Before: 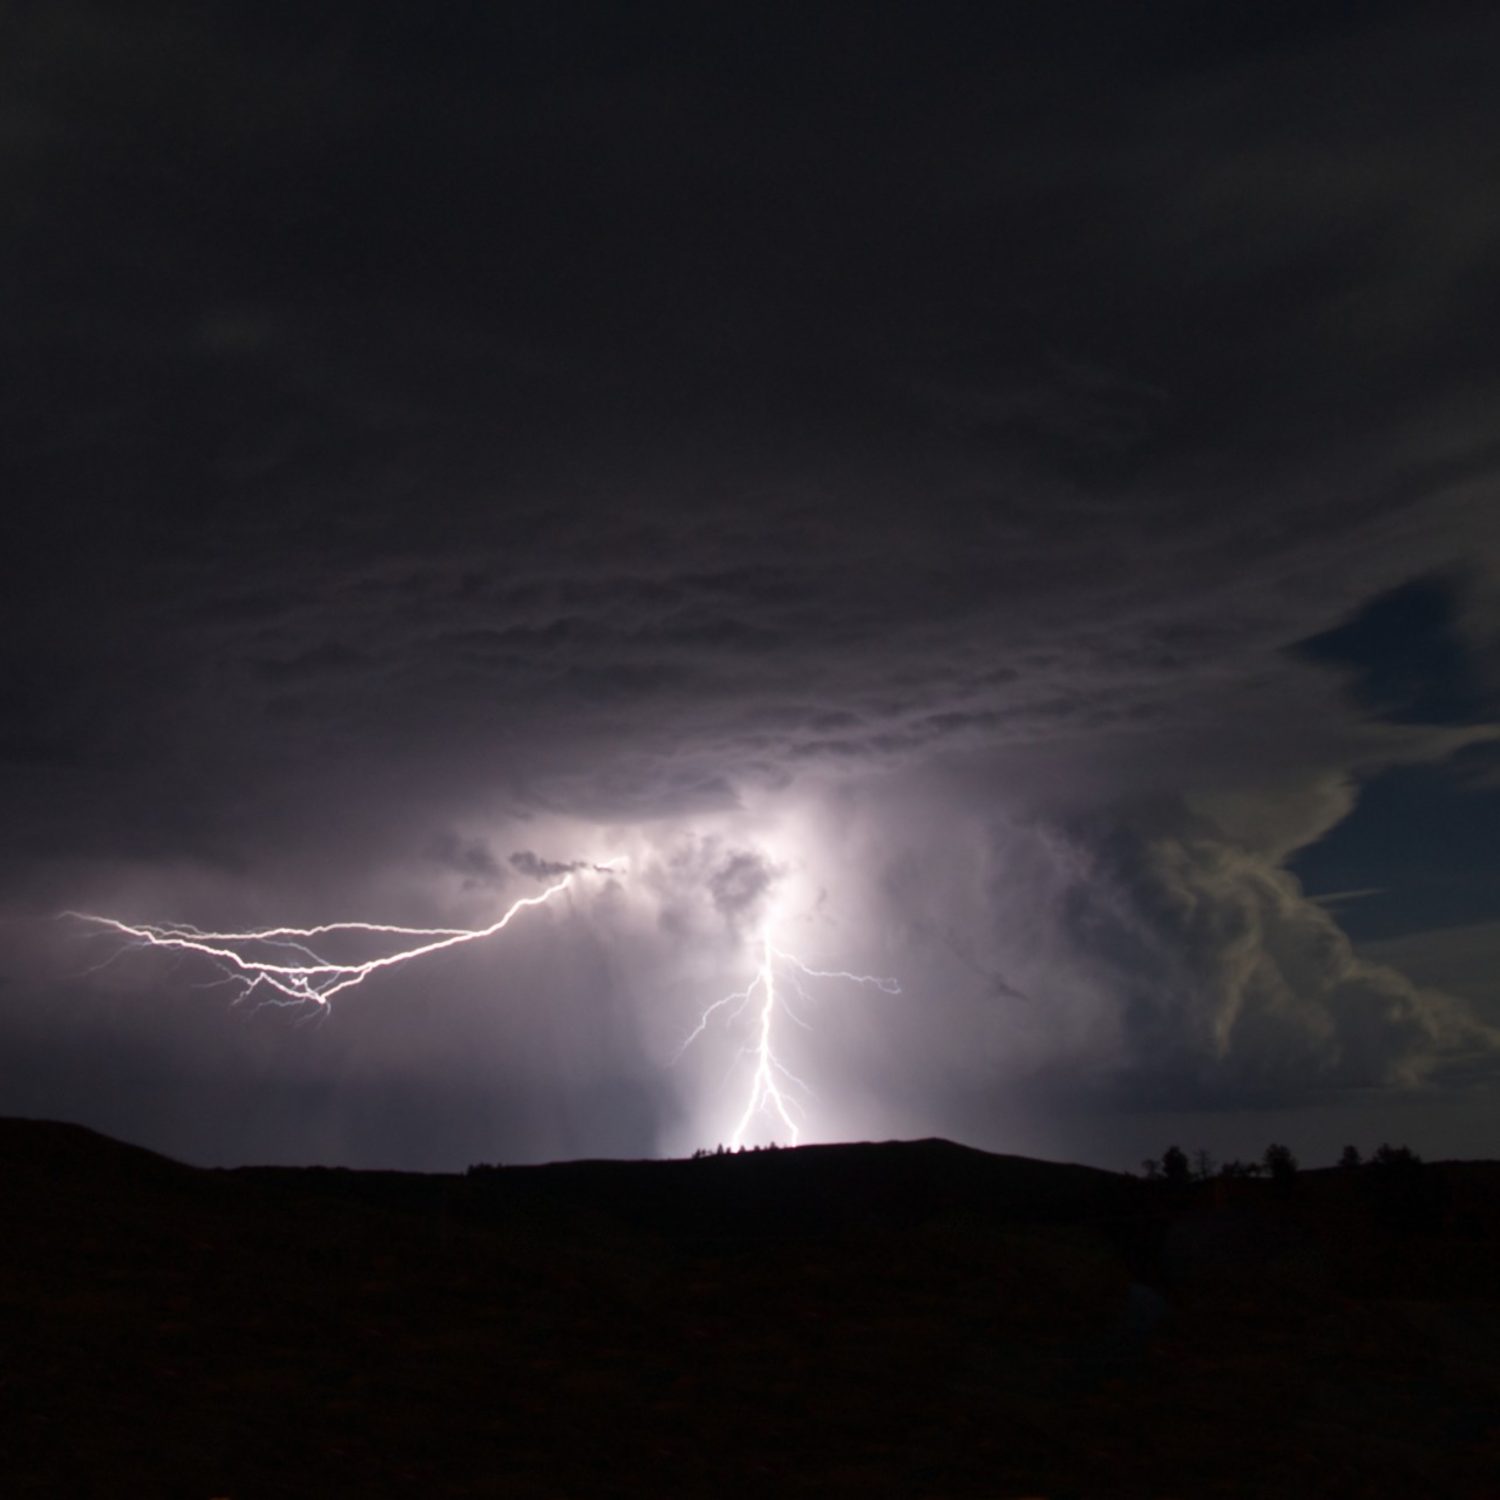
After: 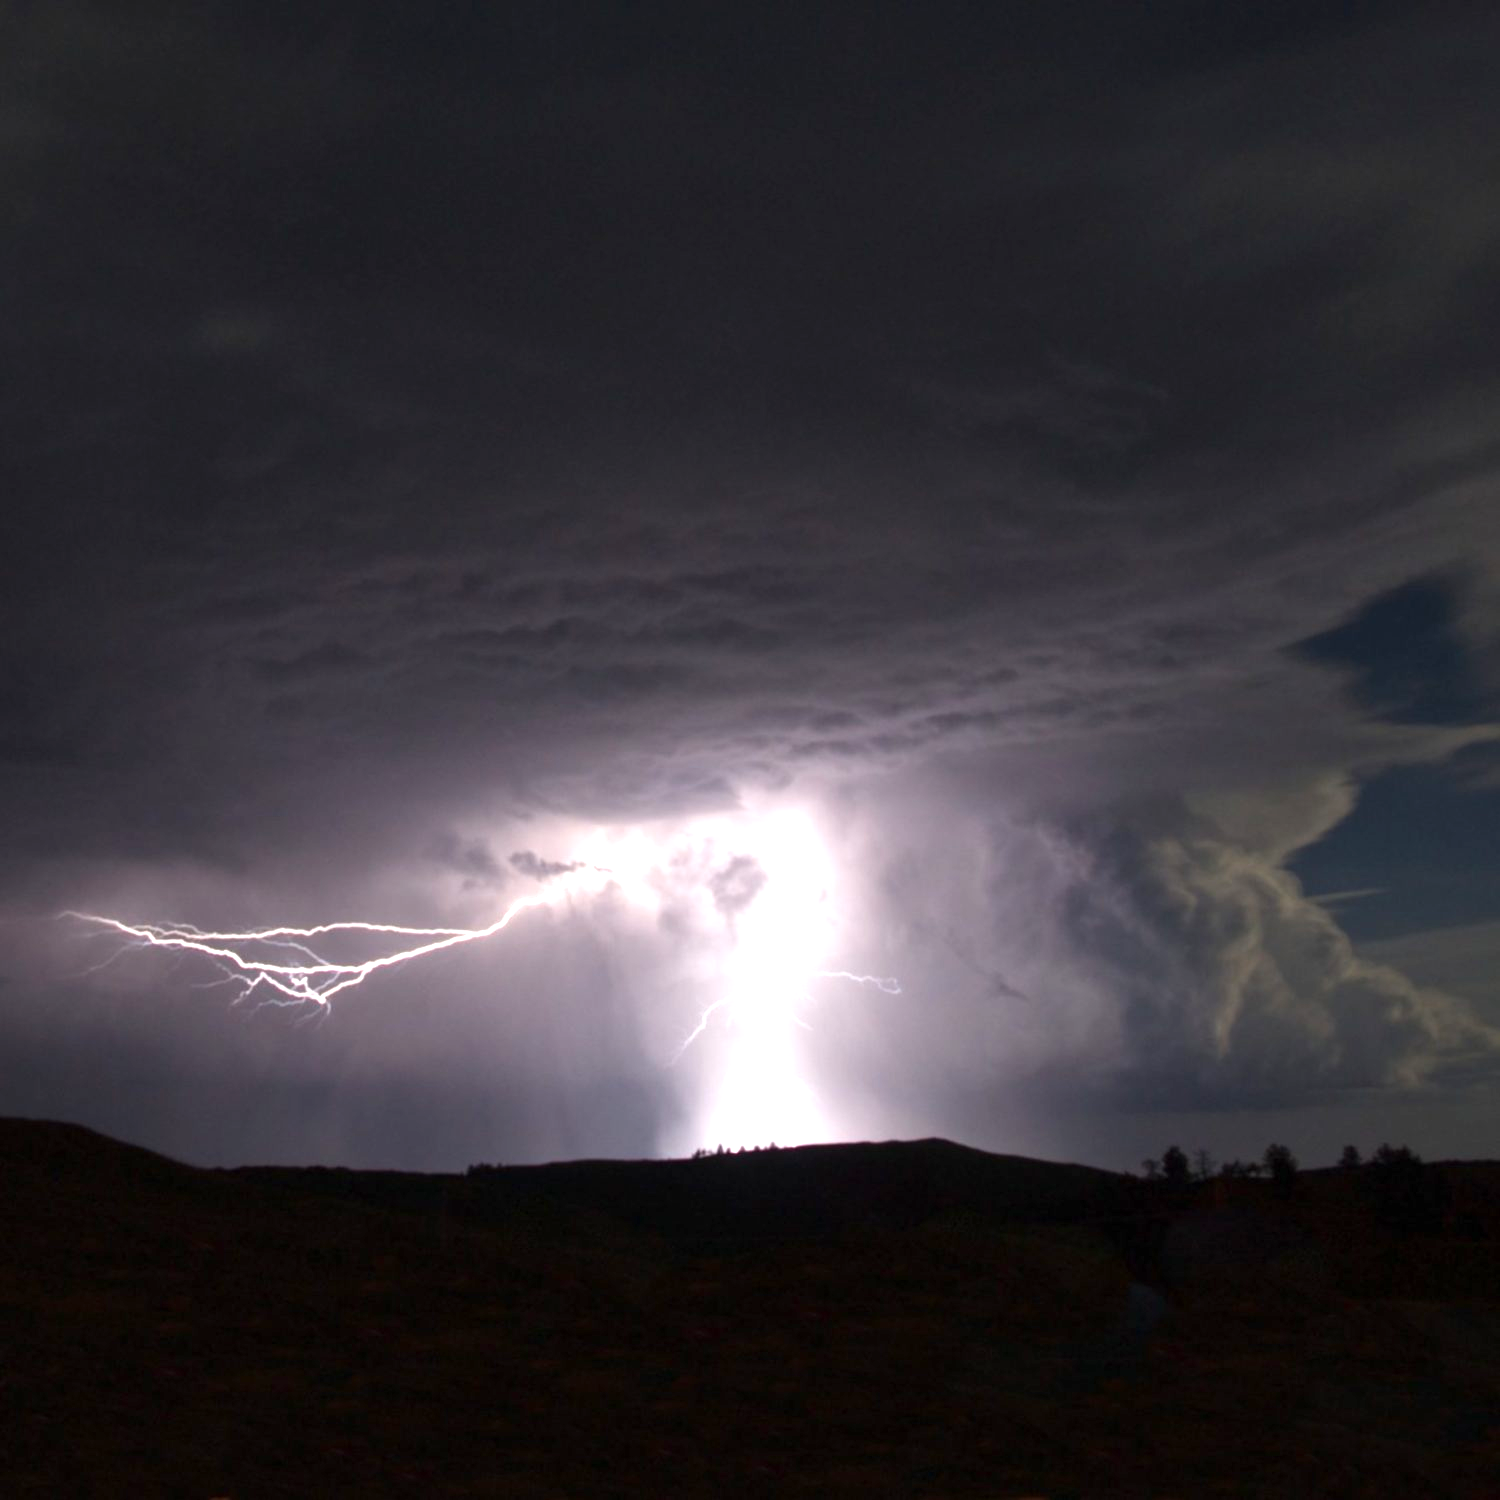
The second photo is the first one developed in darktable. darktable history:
exposure: exposure 0.913 EV, compensate highlight preservation false
contrast equalizer: y [[0.5 ×6], [0.5 ×6], [0.5, 0.5, 0.501, 0.545, 0.707, 0.863], [0 ×6], [0 ×6]], mix 0.316
